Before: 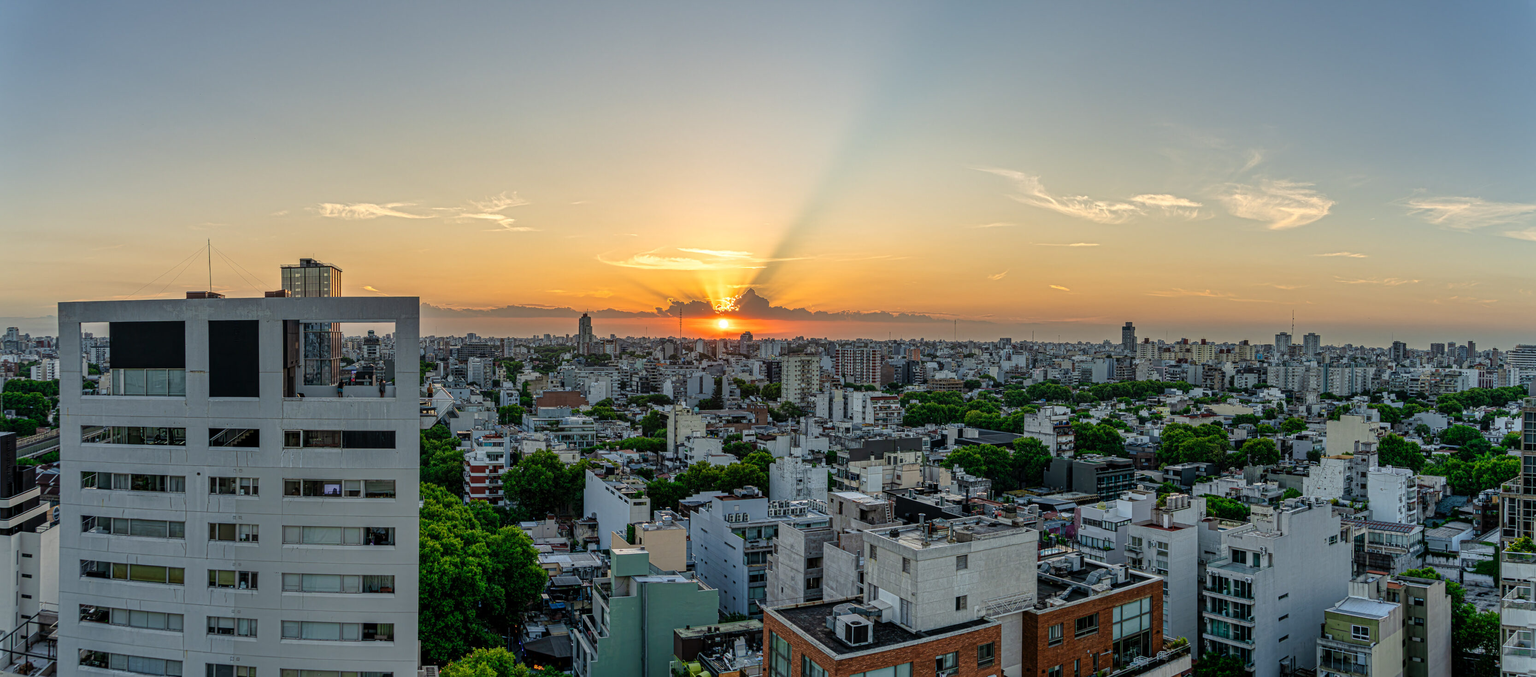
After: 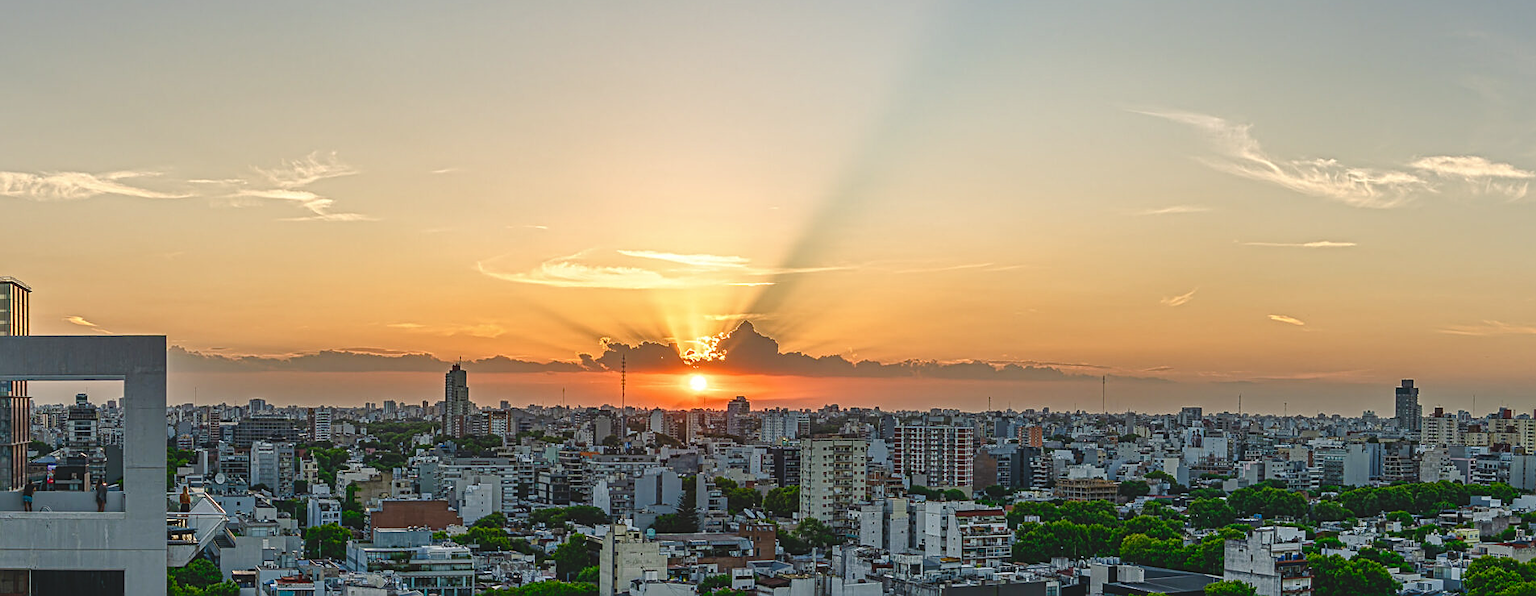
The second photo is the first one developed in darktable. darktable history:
crop: left 21.132%, top 15.542%, right 21.709%, bottom 34.038%
sharpen: on, module defaults
exposure: black level correction -0.015, exposure -0.189 EV, compensate highlight preservation false
tone equalizer: edges refinement/feathering 500, mask exposure compensation -1.57 EV, preserve details no
color balance rgb: shadows lift › chroma 0.727%, shadows lift › hue 111.42°, highlights gain › luminance 14.58%, global offset › luminance -0.264%, linear chroma grading › global chroma 14.645%, perceptual saturation grading › global saturation 20%, perceptual saturation grading › highlights -49.127%, perceptual saturation grading › shadows 25.397%
